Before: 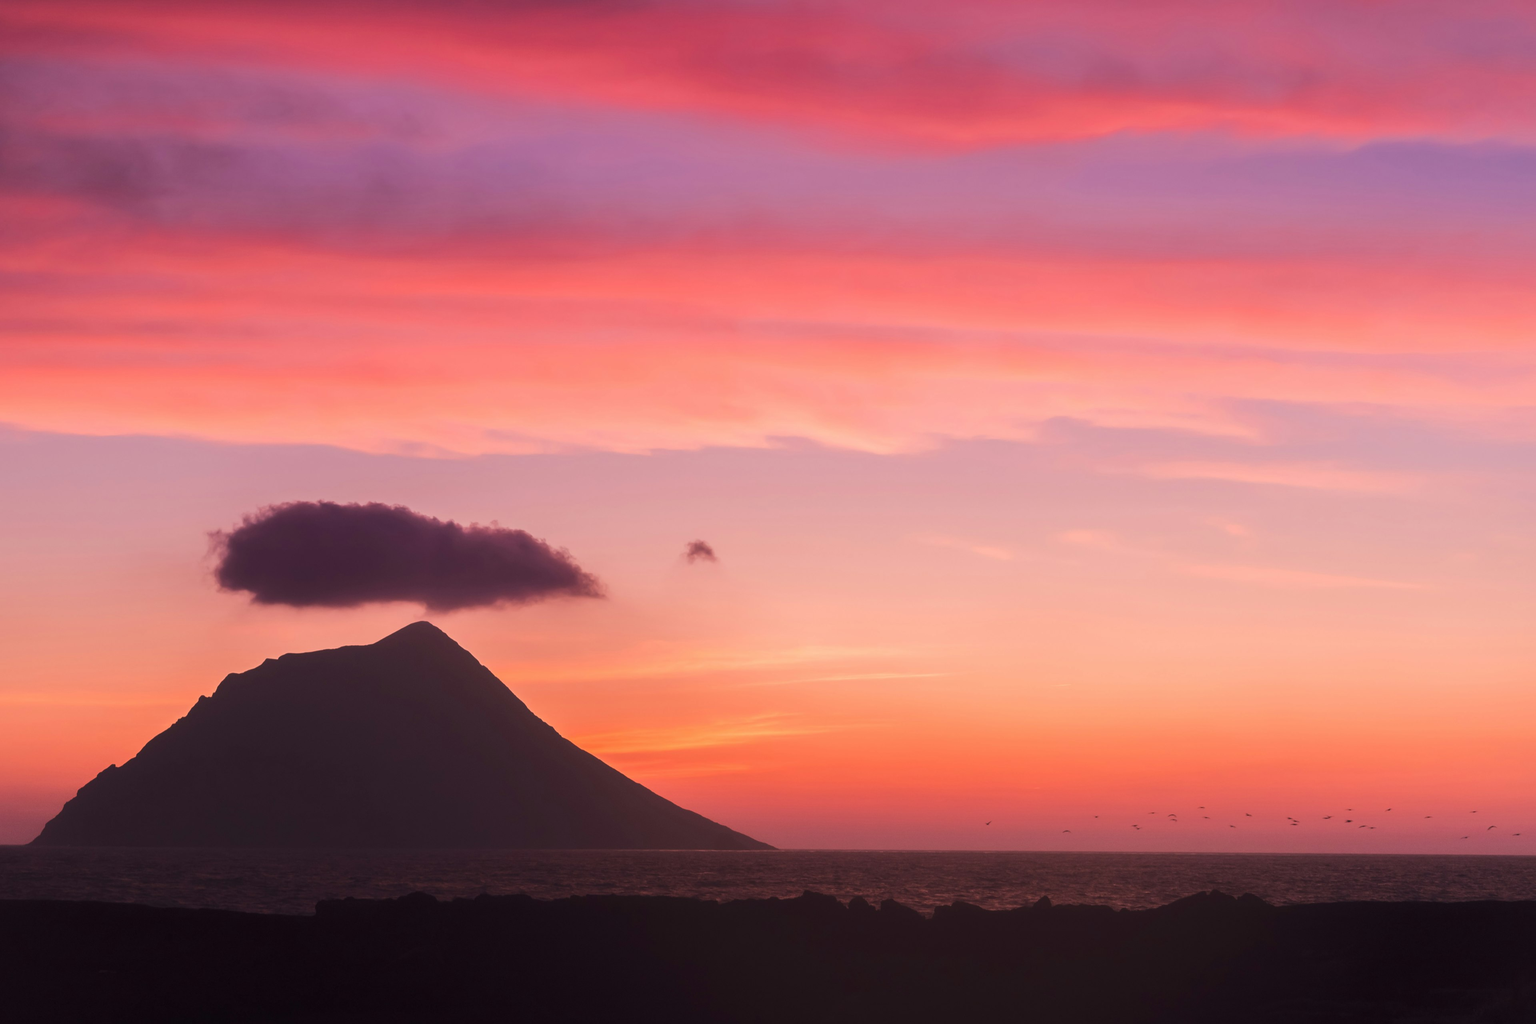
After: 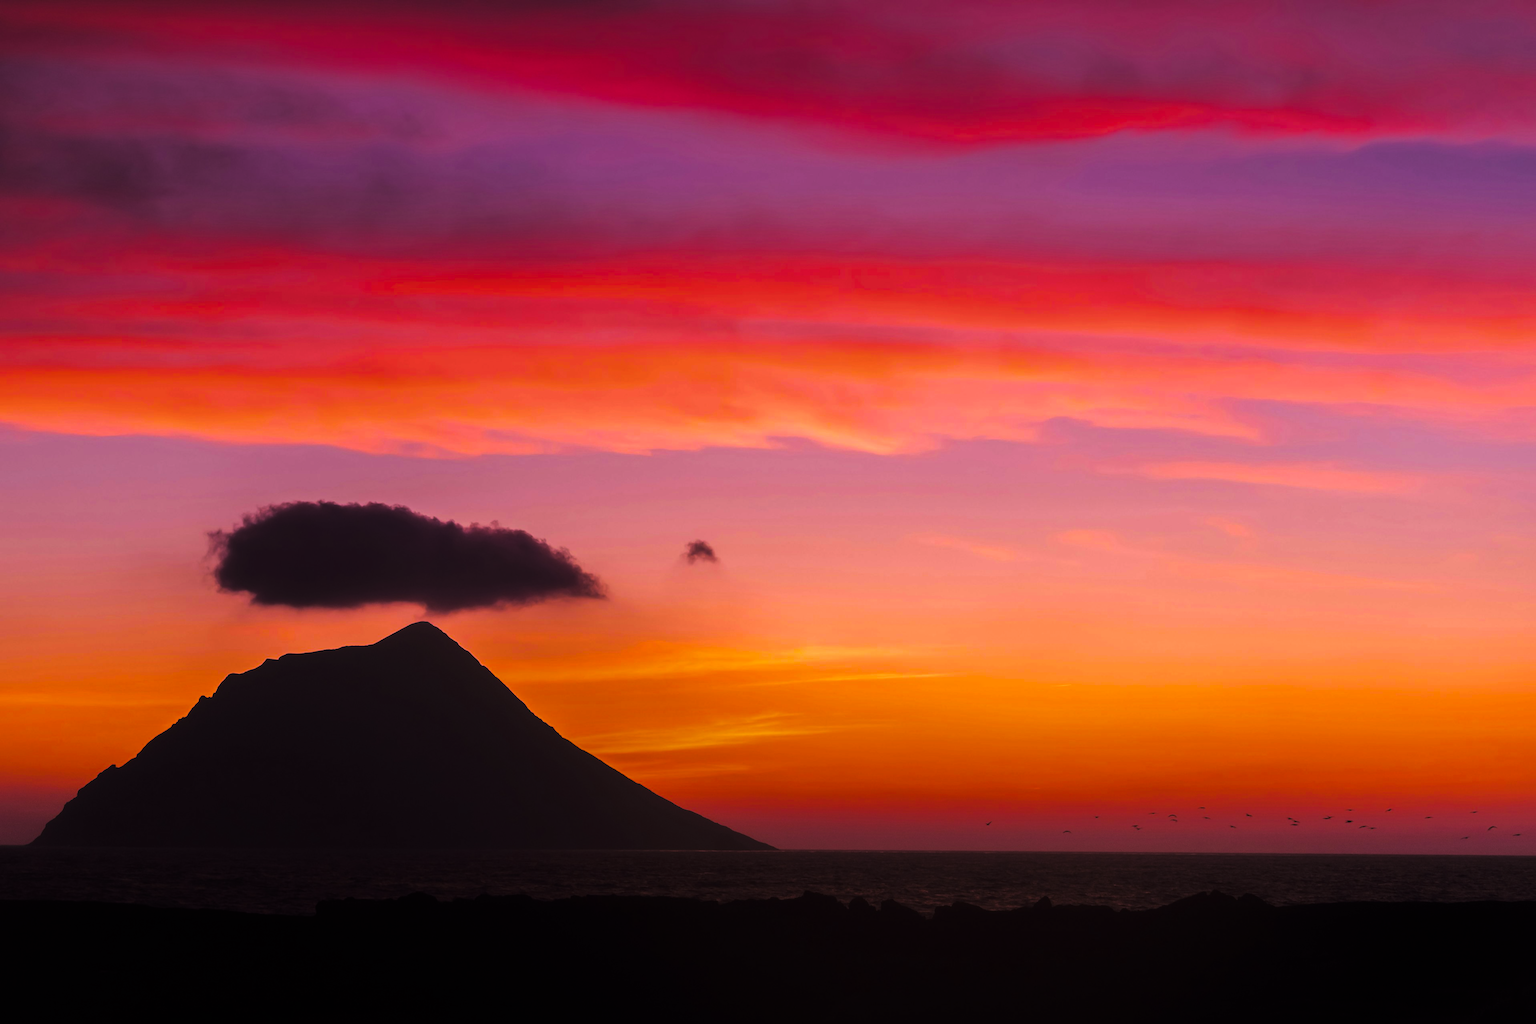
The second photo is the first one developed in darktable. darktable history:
color balance rgb: highlights gain › luminance 16.686%, highlights gain › chroma 2.961%, highlights gain › hue 260.53°, linear chroma grading › shadows -39.576%, linear chroma grading › highlights 40.706%, linear chroma grading › global chroma 45.402%, linear chroma grading › mid-tones -29.766%, perceptual saturation grading › global saturation 30.918%
levels: levels [0, 0.618, 1]
exposure: compensate exposure bias true, compensate highlight preservation false
